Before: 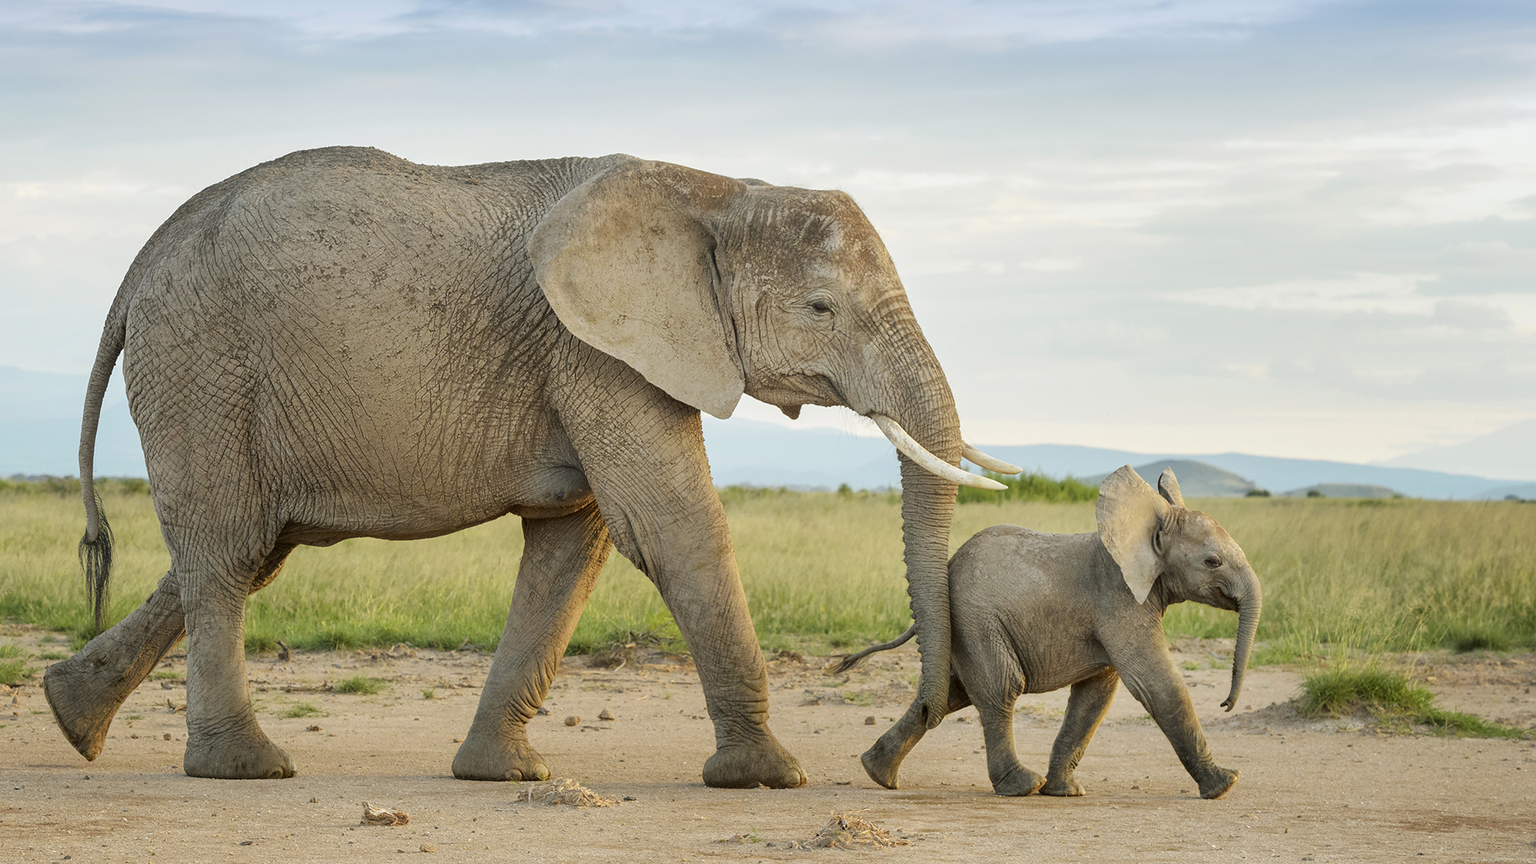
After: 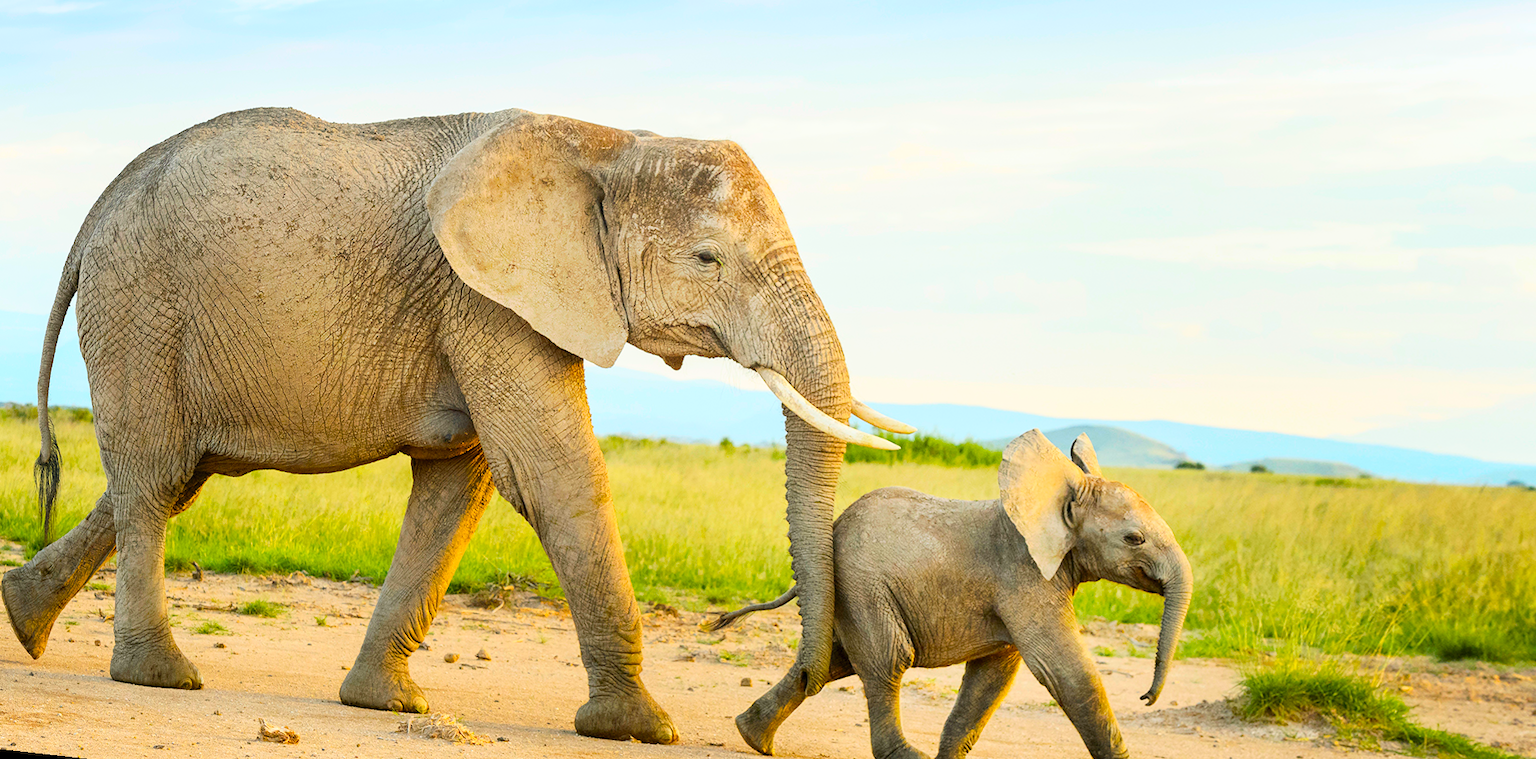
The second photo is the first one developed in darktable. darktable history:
color balance rgb: linear chroma grading › global chroma 15%, perceptual saturation grading › global saturation 30%
shadows and highlights: shadows 0, highlights 40
rotate and perspective: rotation 1.69°, lens shift (vertical) -0.023, lens shift (horizontal) -0.291, crop left 0.025, crop right 0.988, crop top 0.092, crop bottom 0.842
contrast brightness saturation: contrast 0.2, brightness 0.16, saturation 0.22
